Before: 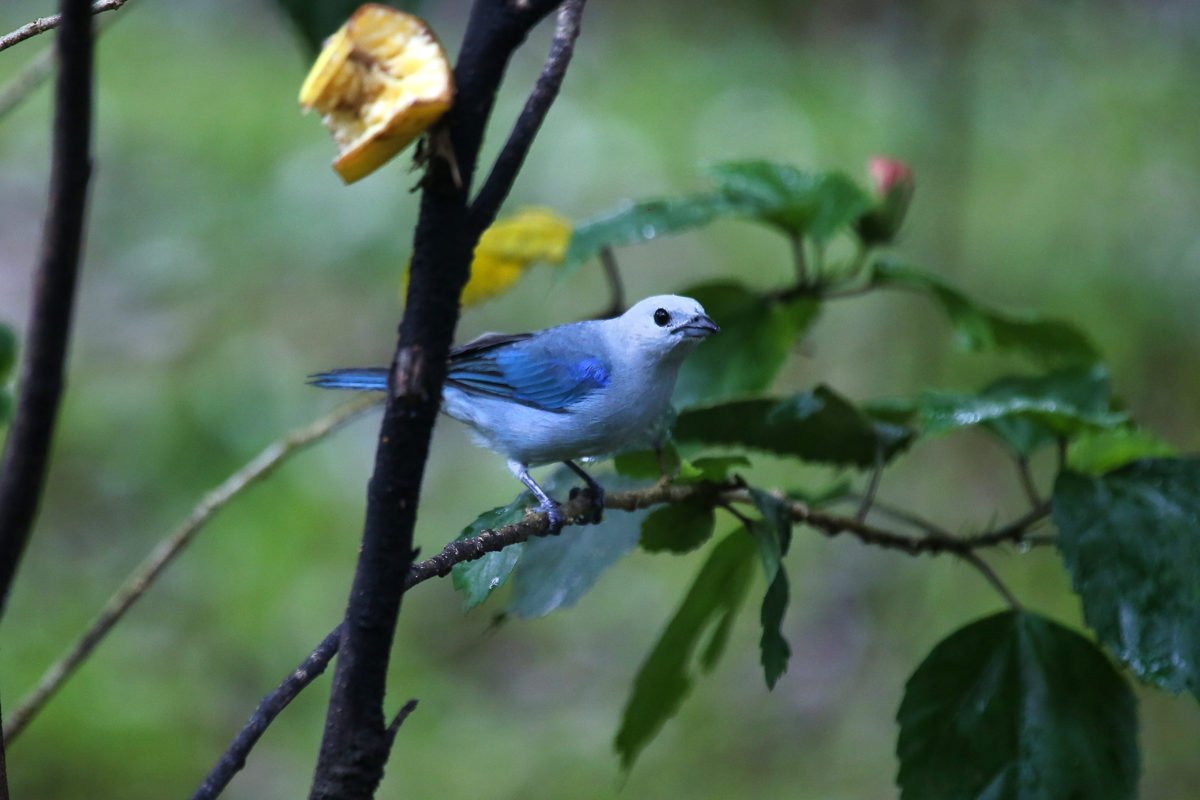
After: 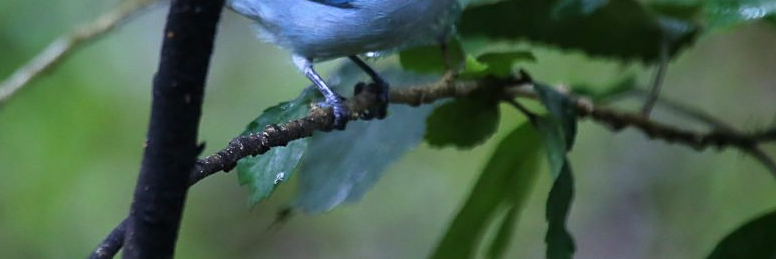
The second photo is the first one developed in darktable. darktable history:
crop: left 17.981%, top 50.716%, right 17.324%, bottom 16.813%
sharpen: amount 0.205
